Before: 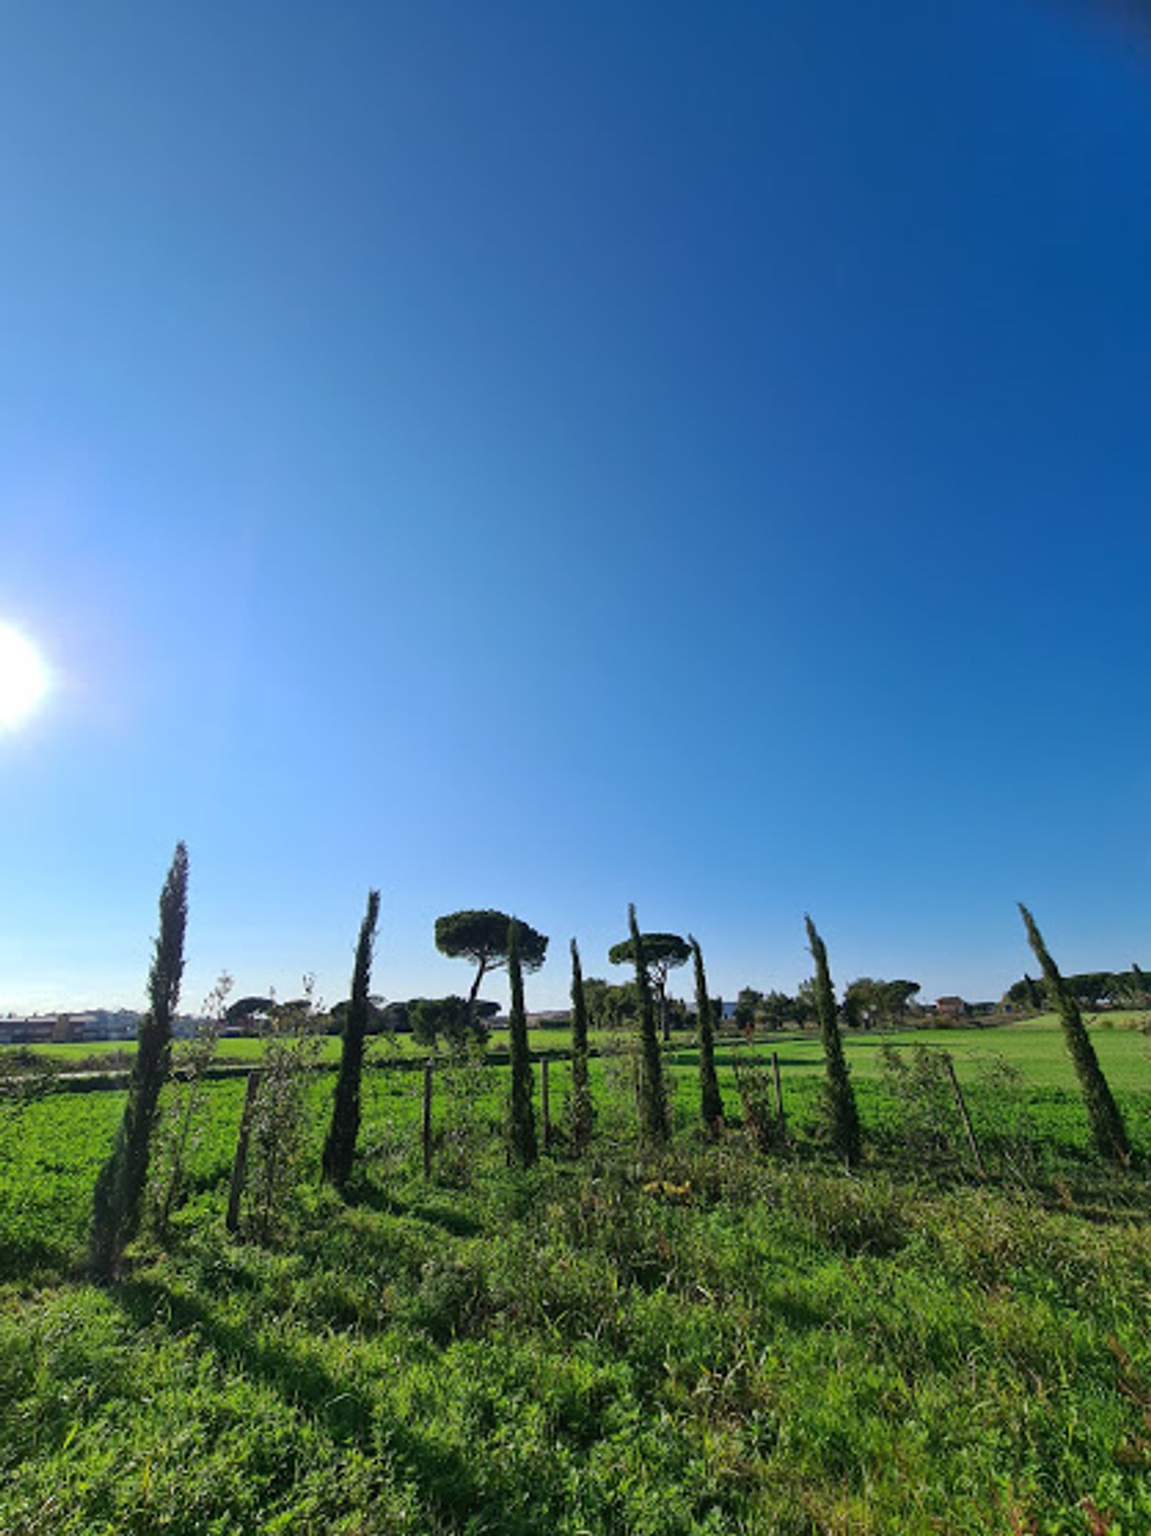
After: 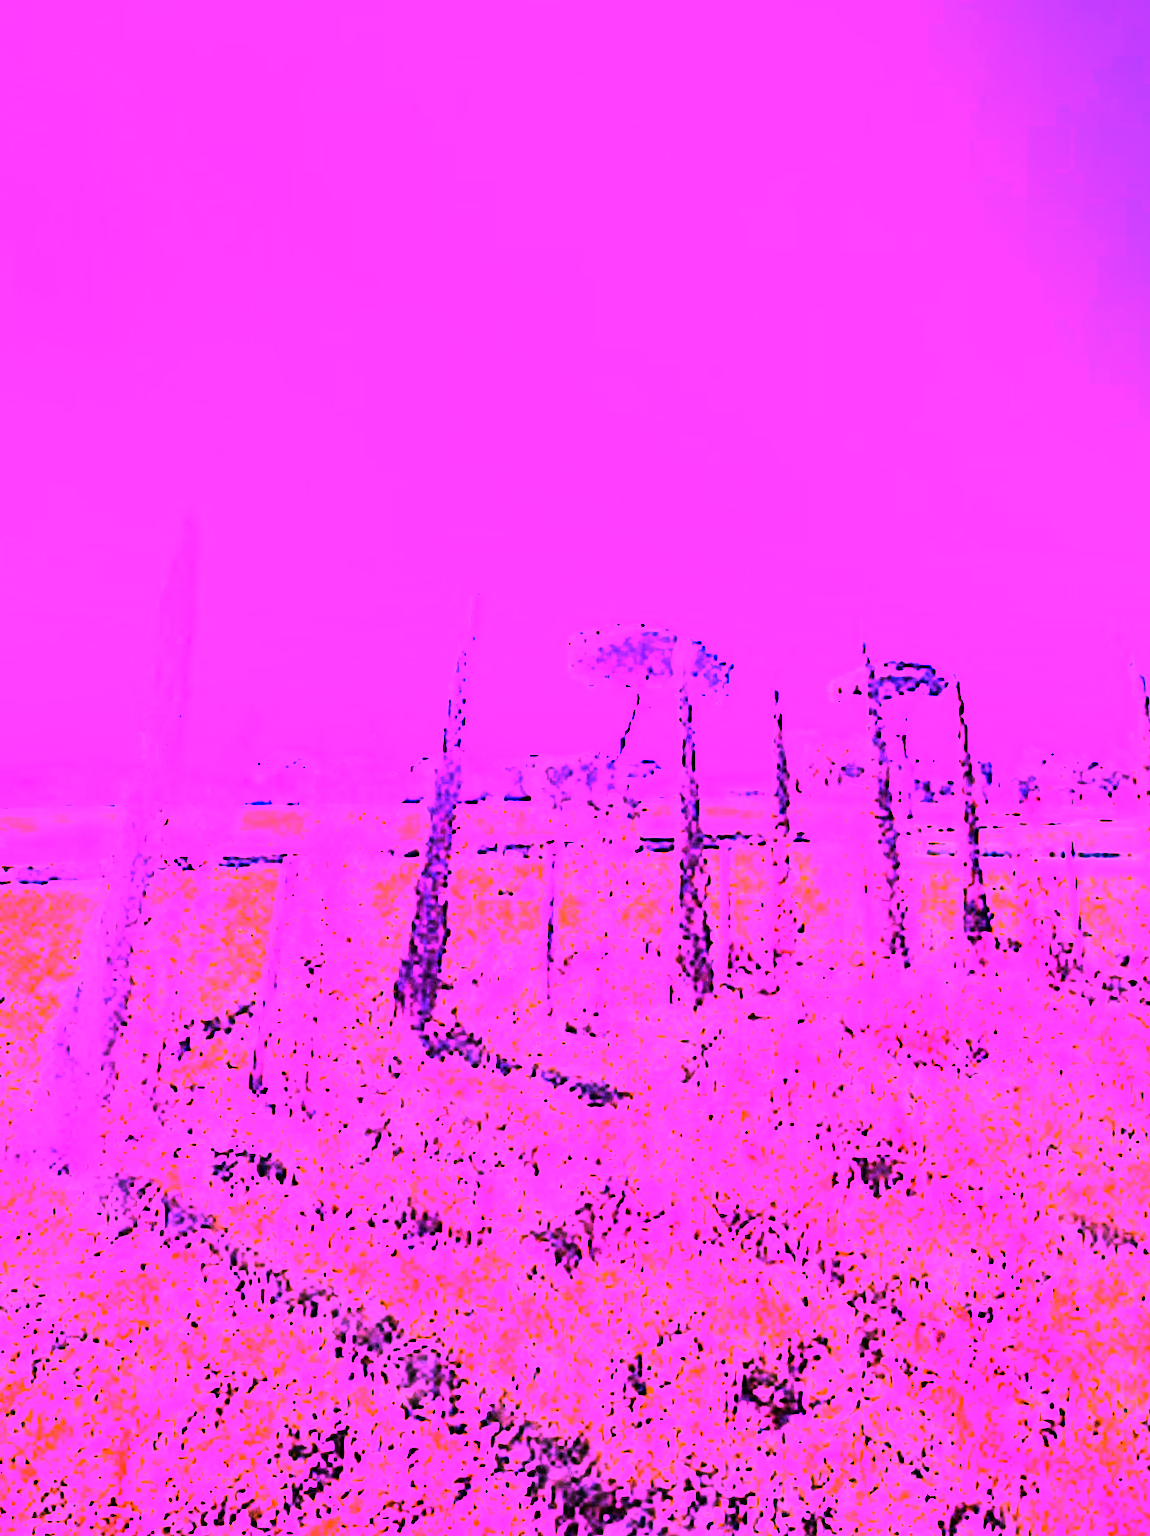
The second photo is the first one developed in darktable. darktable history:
crop and rotate: angle -0.82°, left 3.85%, top 31.828%, right 27.992%
rgb curve: curves: ch0 [(0, 0) (0.21, 0.15) (0.24, 0.21) (0.5, 0.75) (0.75, 0.96) (0.89, 0.99) (1, 1)]; ch1 [(0, 0.02) (0.21, 0.13) (0.25, 0.2) (0.5, 0.67) (0.75, 0.9) (0.89, 0.97) (1, 1)]; ch2 [(0, 0.02) (0.21, 0.13) (0.25, 0.2) (0.5, 0.67) (0.75, 0.9) (0.89, 0.97) (1, 1)], compensate middle gray true
white balance: red 8, blue 8
